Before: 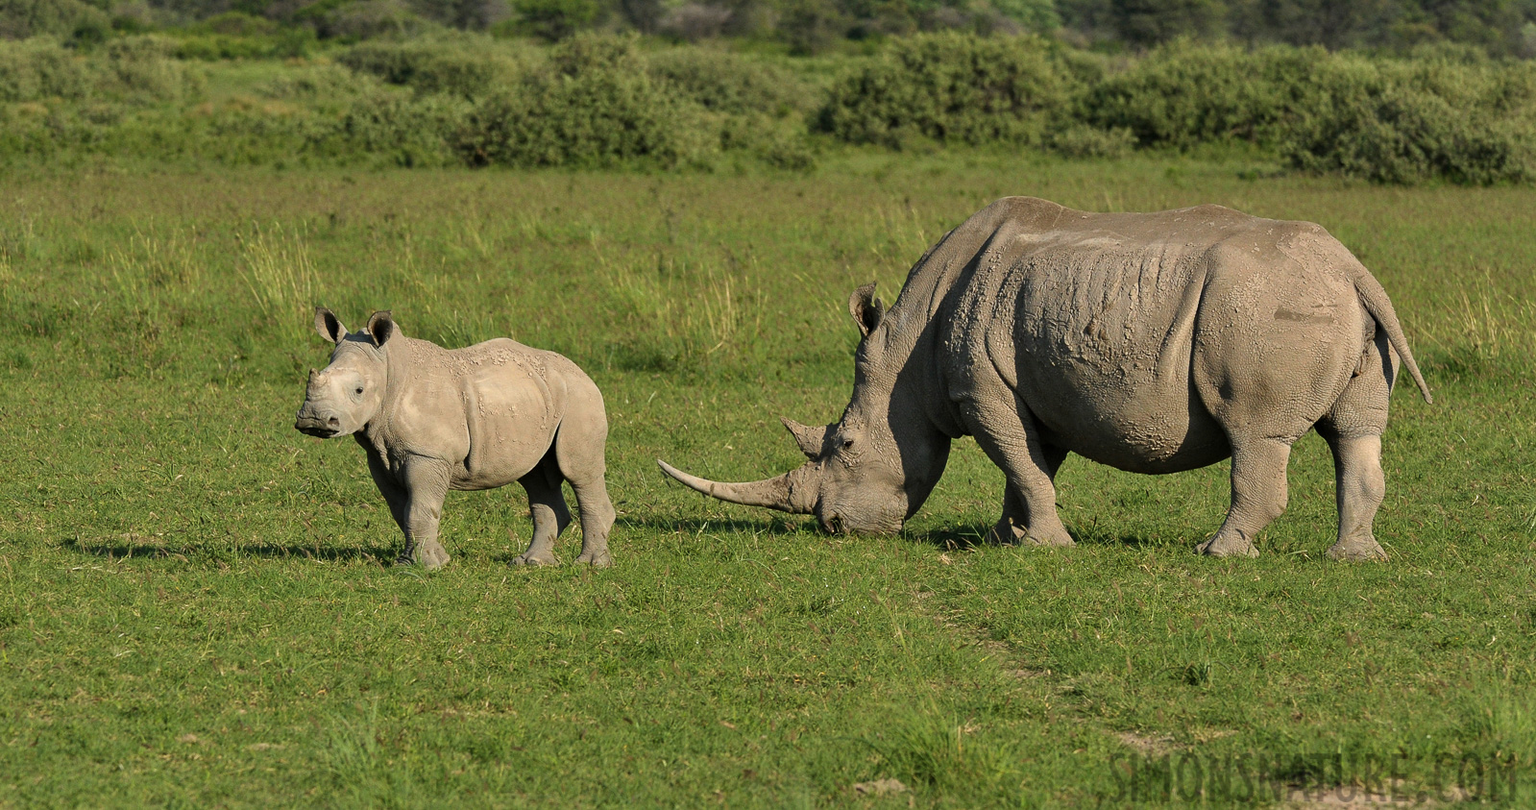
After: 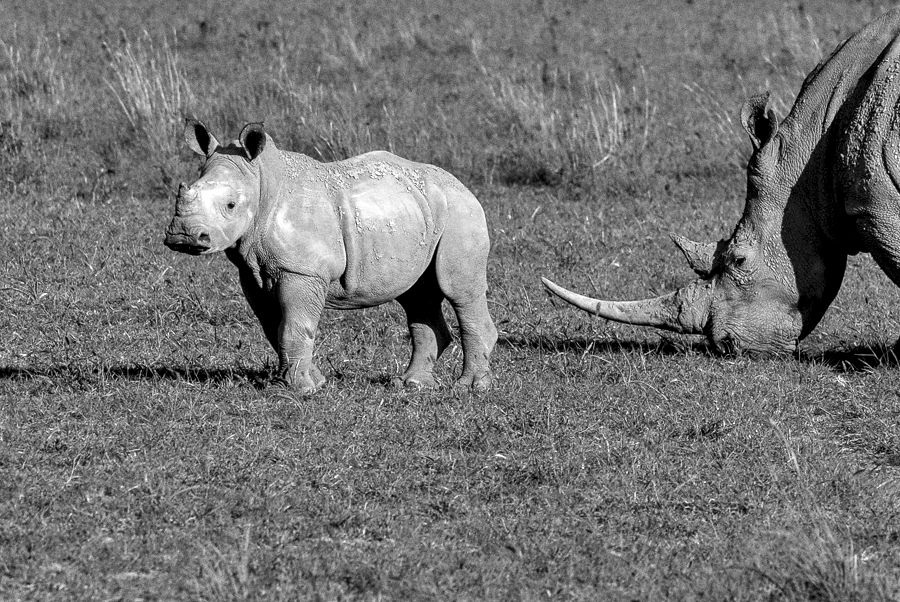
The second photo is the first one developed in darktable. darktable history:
crop: left 8.966%, top 23.852%, right 34.699%, bottom 4.703%
grain: coarseness 0.09 ISO
local contrast: highlights 65%, shadows 54%, detail 169%, midtone range 0.514
monochrome: on, module defaults
